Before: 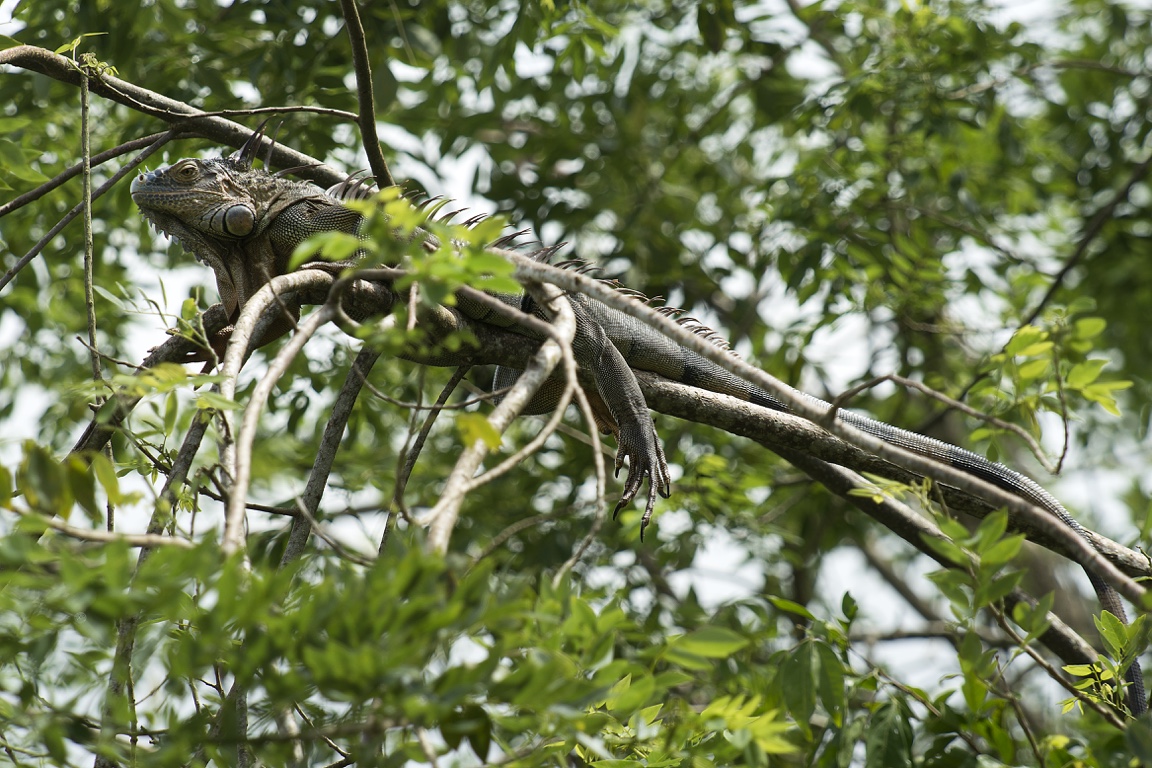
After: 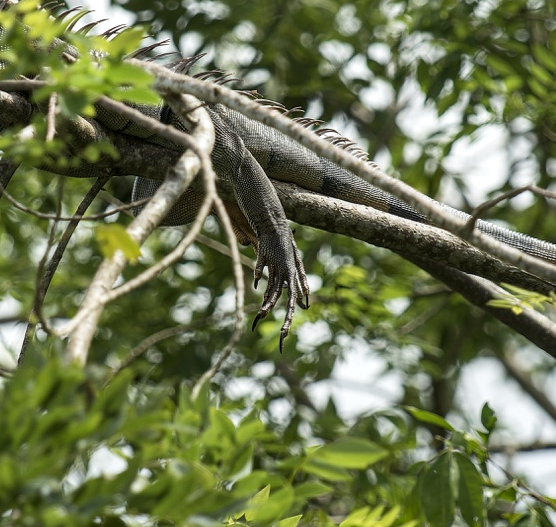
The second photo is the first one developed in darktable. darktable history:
local contrast: on, module defaults
crop: left 31.379%, top 24.658%, right 20.326%, bottom 6.628%
